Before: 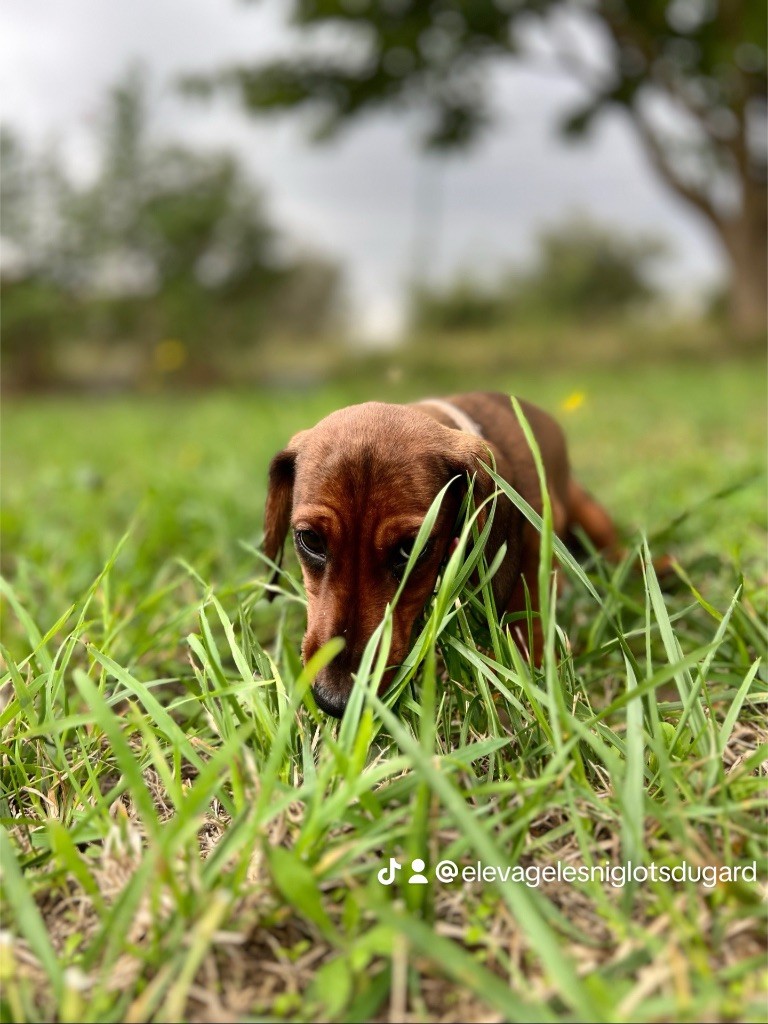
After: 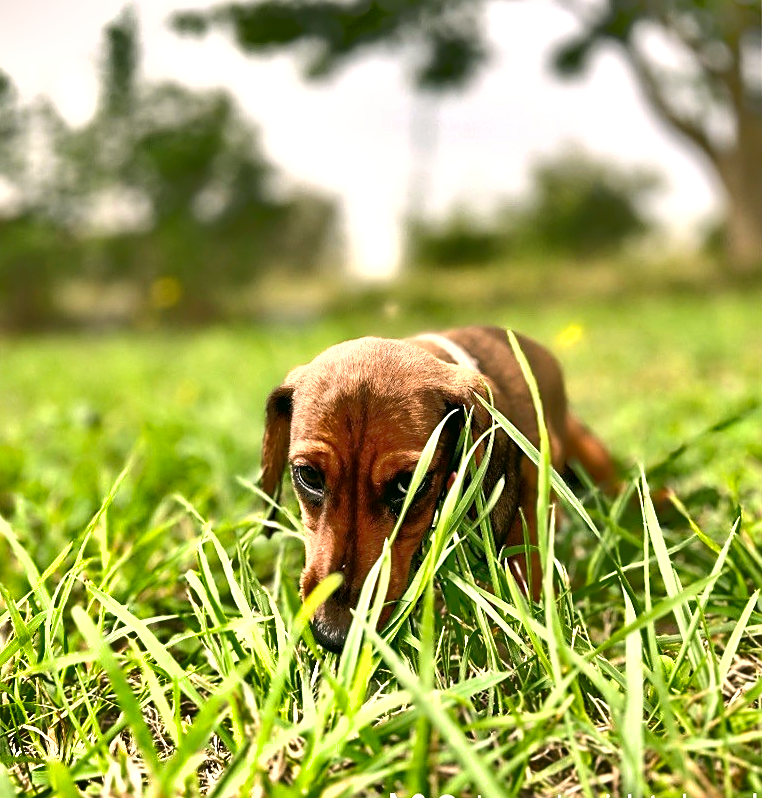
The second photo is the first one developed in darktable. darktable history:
contrast brightness saturation: saturation -0.05
rotate and perspective: rotation -0.45°, automatic cropping original format, crop left 0.008, crop right 0.992, crop top 0.012, crop bottom 0.988
exposure: black level correction 0, exposure 0.9 EV, compensate highlight preservation false
color correction: highlights a* 4.02, highlights b* 4.98, shadows a* -7.55, shadows b* 4.98
crop and rotate: top 5.667%, bottom 14.937%
sharpen: on, module defaults
tone equalizer: -8 EV -0.528 EV, -7 EV -0.319 EV, -6 EV -0.083 EV, -5 EV 0.413 EV, -4 EV 0.985 EV, -3 EV 0.791 EV, -2 EV -0.01 EV, -1 EV 0.14 EV, +0 EV -0.012 EV, smoothing 1
shadows and highlights: shadows 60, highlights -60.23, soften with gaussian
